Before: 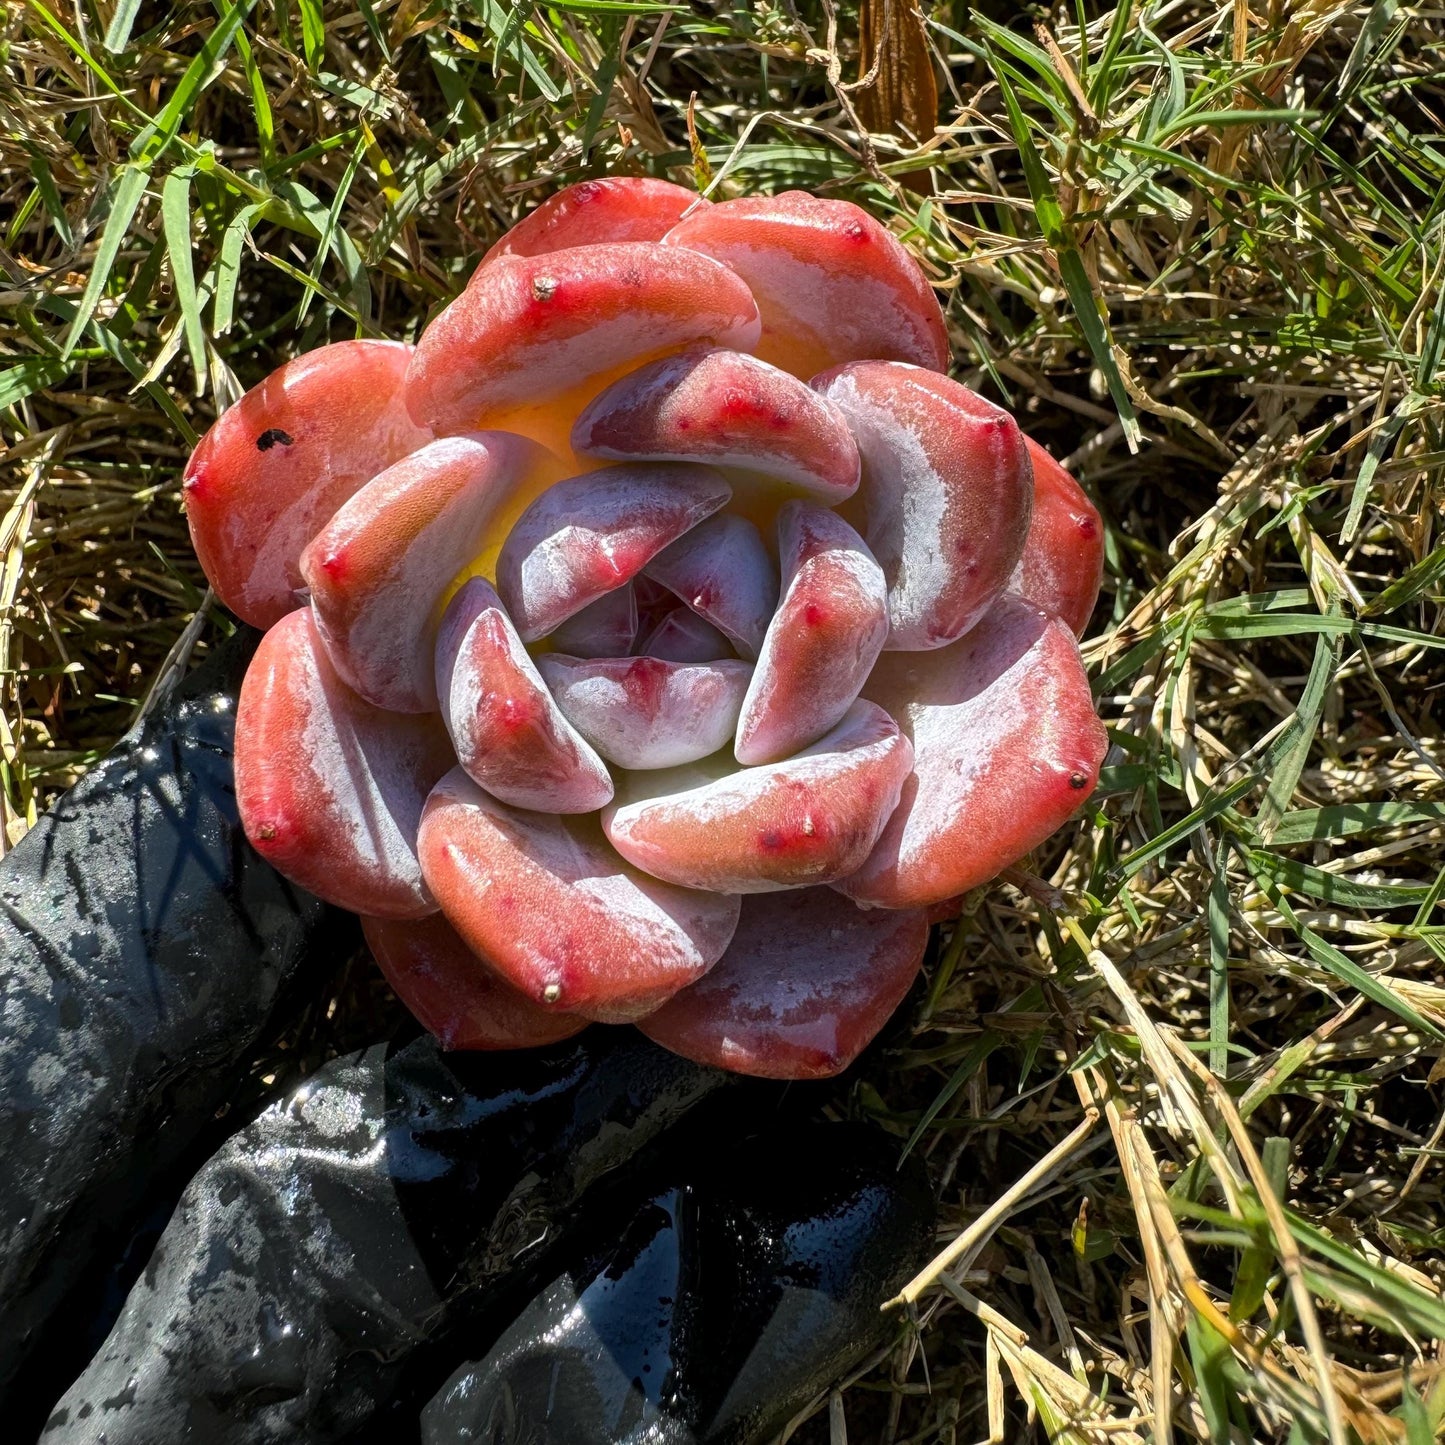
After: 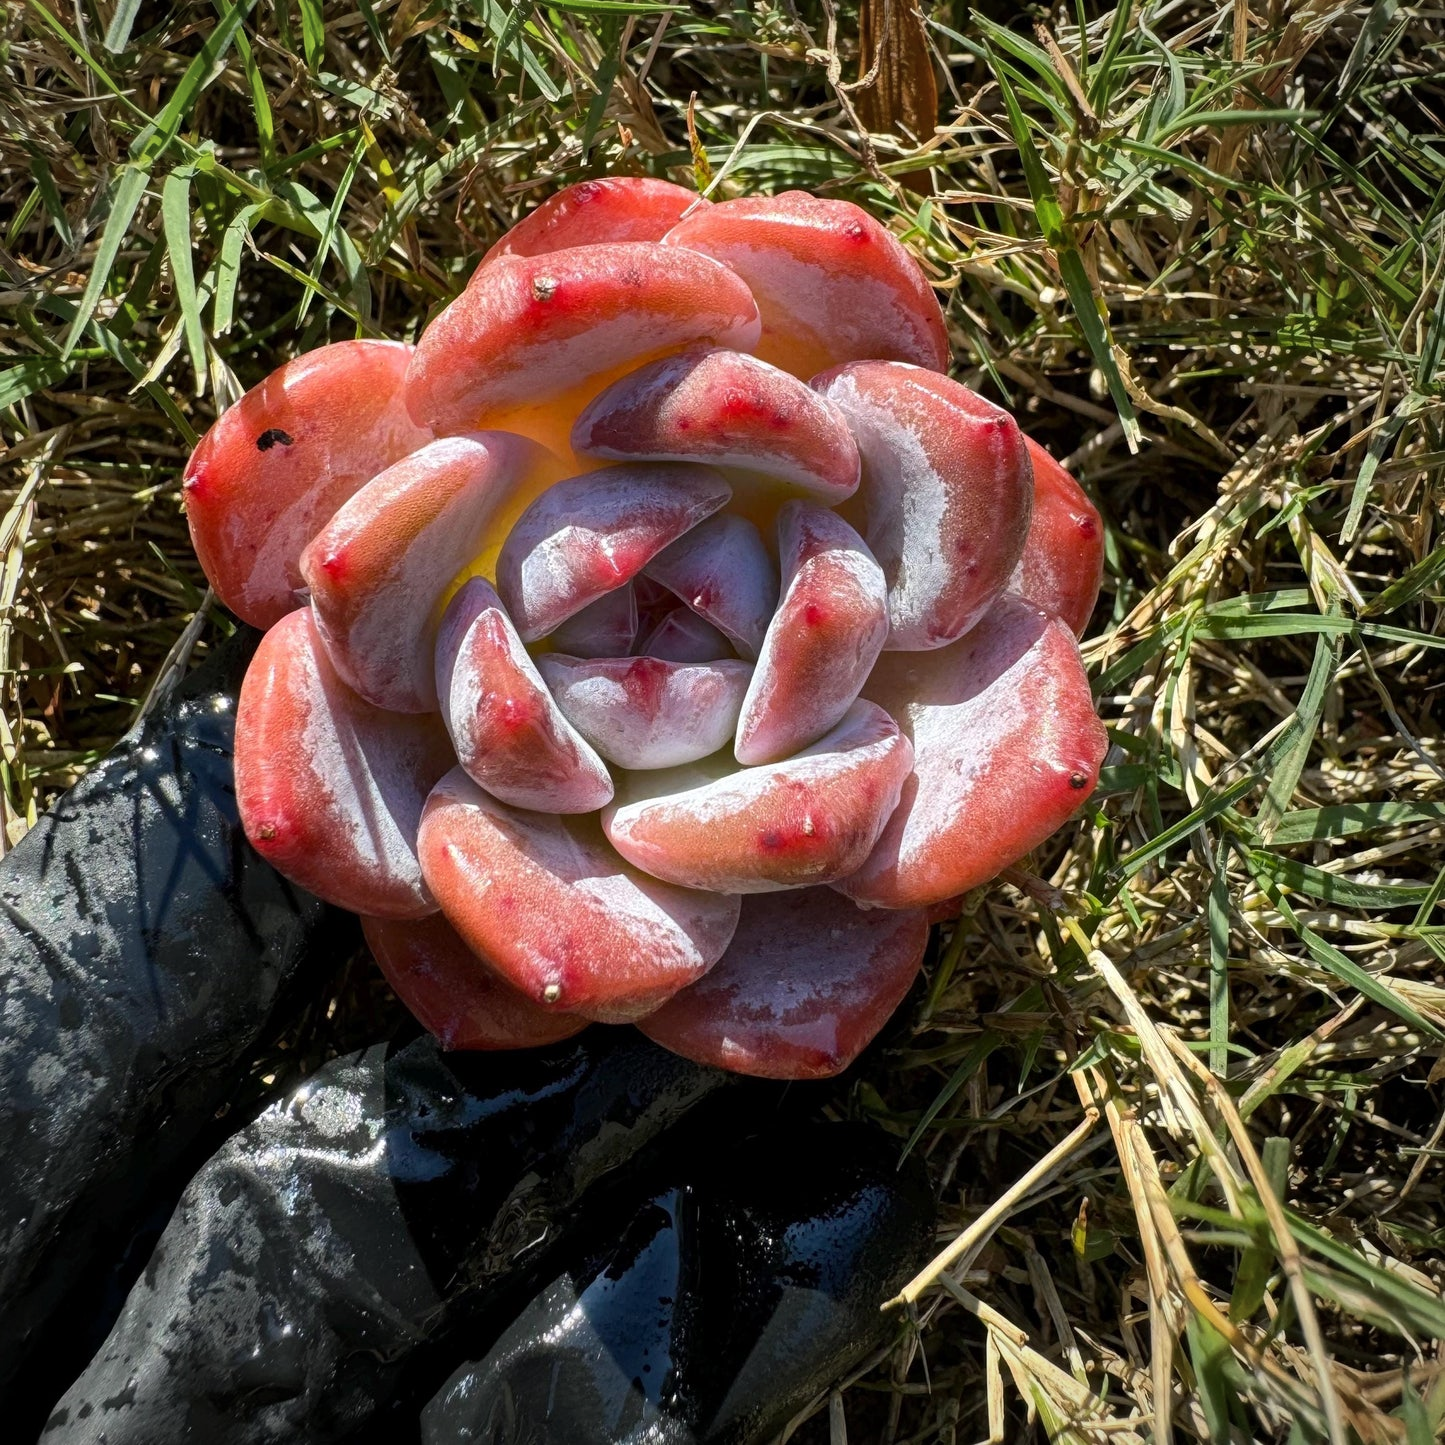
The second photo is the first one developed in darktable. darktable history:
vignetting: fall-off start 79.77%, brightness -0.427, saturation -0.212, center (0, 0.01), unbound false
